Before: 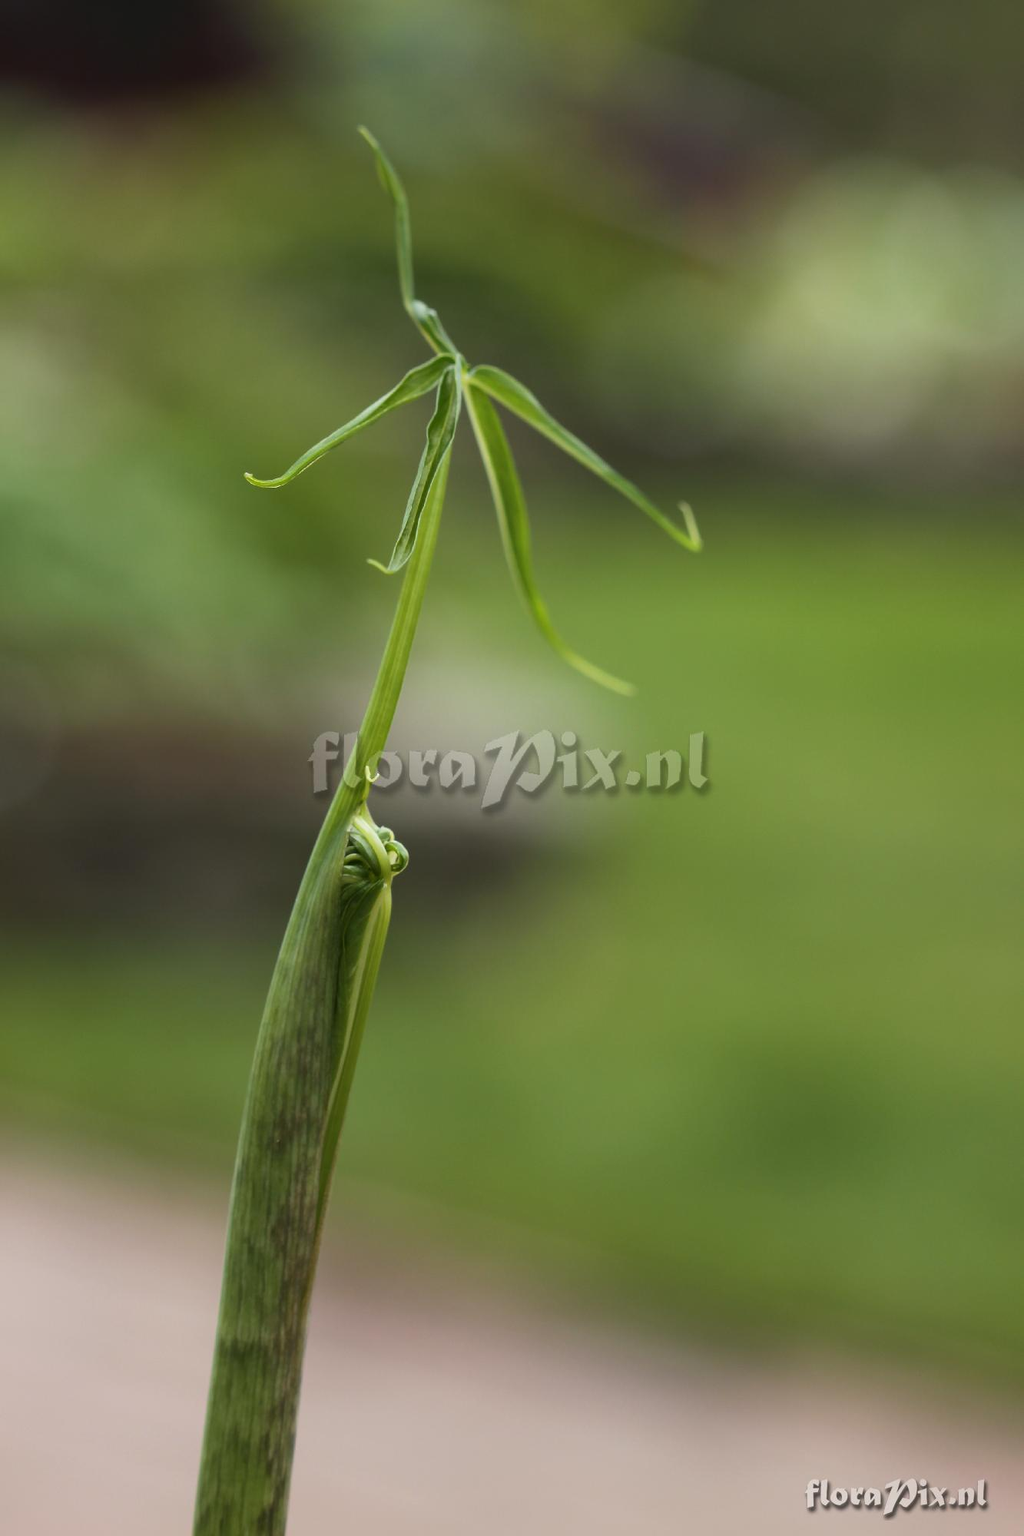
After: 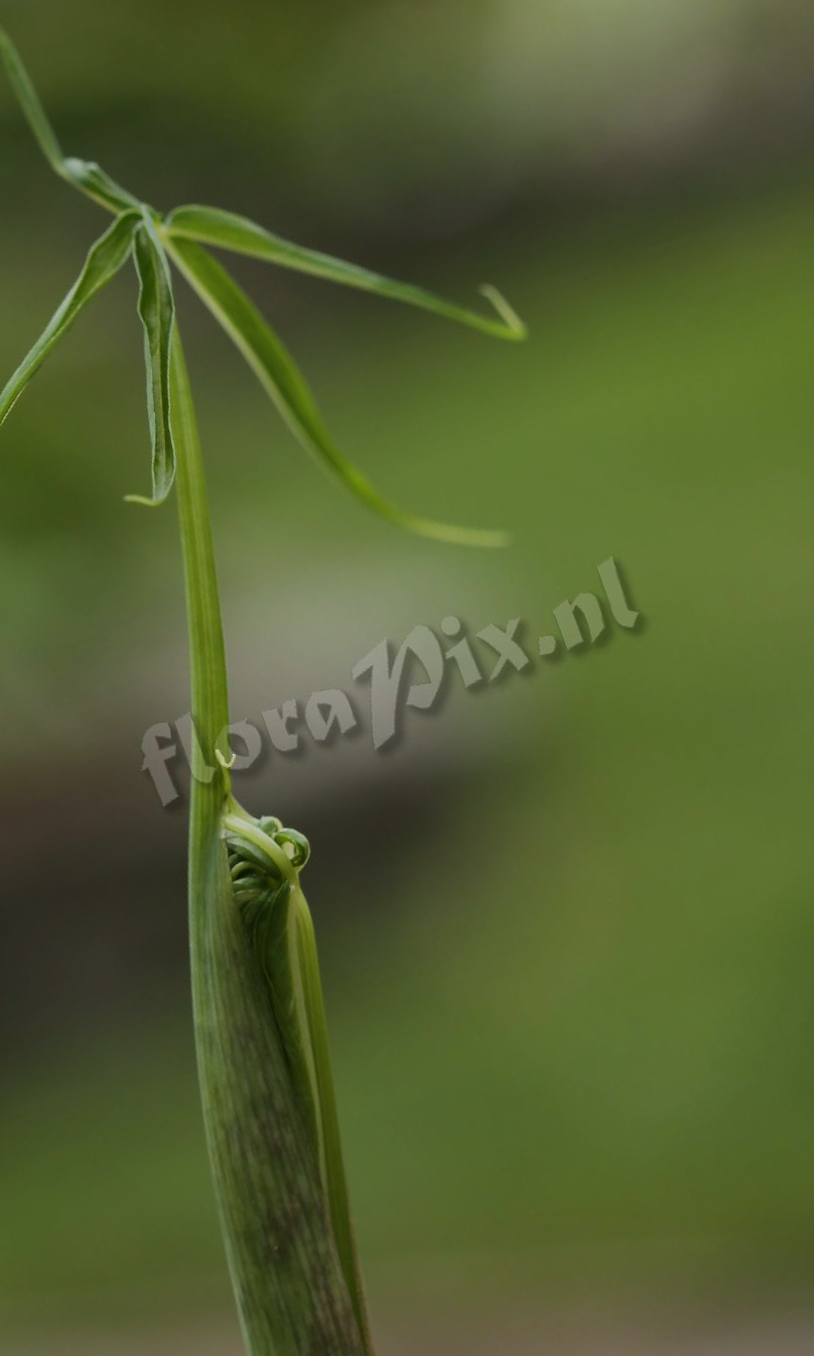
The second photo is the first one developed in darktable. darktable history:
exposure: exposure -0.607 EV, compensate highlight preservation false
crop and rotate: angle 20.21°, left 6.971%, right 4.024%, bottom 1.172%
tone equalizer: smoothing 1
